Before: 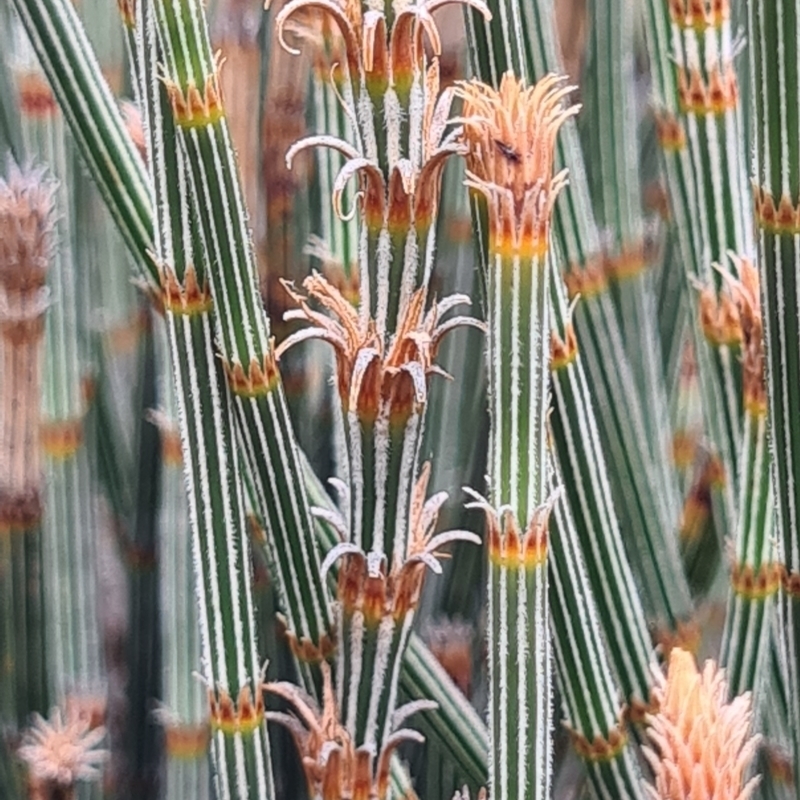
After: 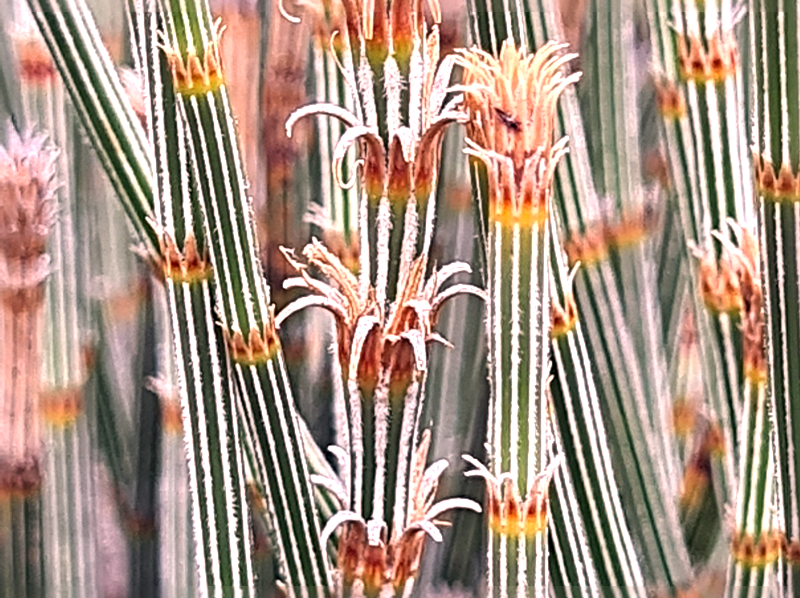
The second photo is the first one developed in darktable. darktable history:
levels: levels [0, 0.43, 0.859]
crop: top 4.019%, bottom 21.141%
sharpen: radius 4.865
color correction: highlights a* 14.73, highlights b* 4.76
